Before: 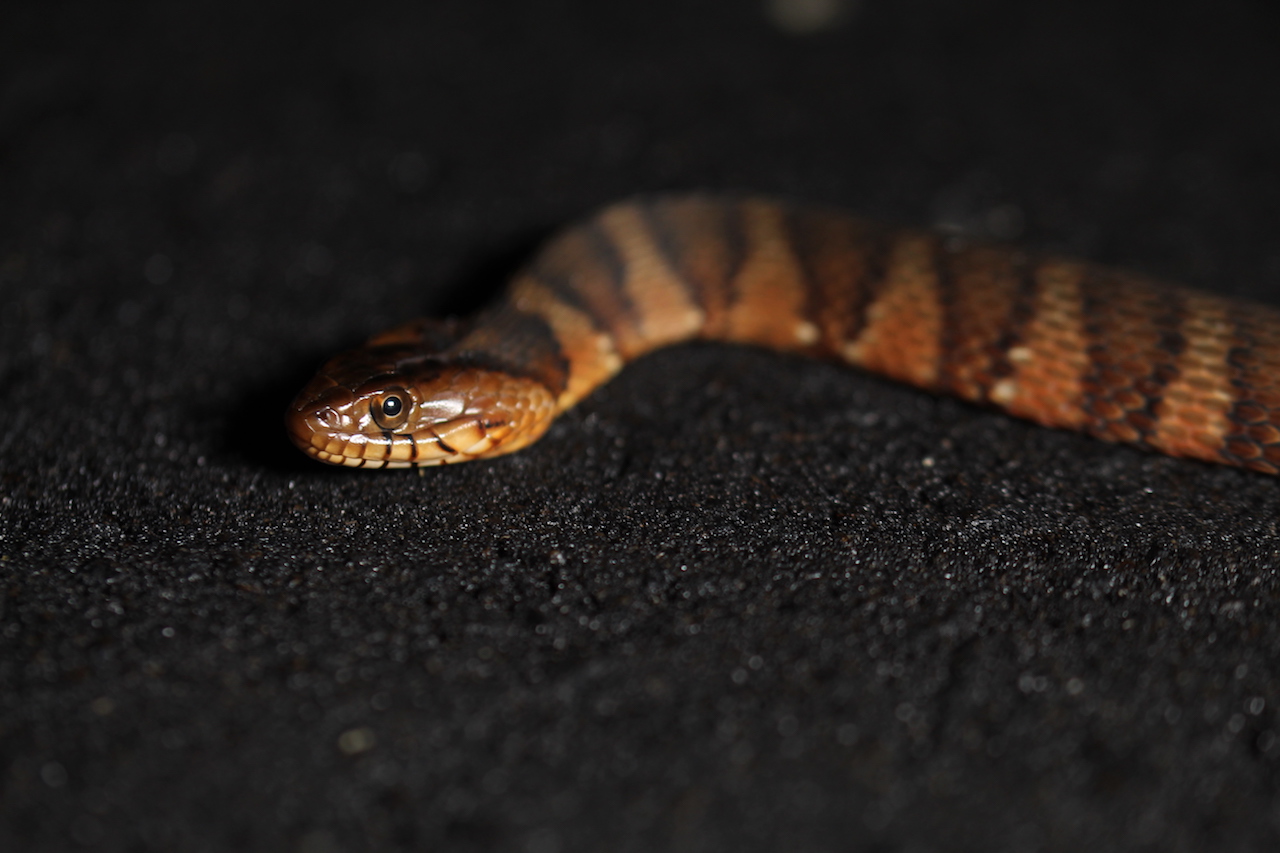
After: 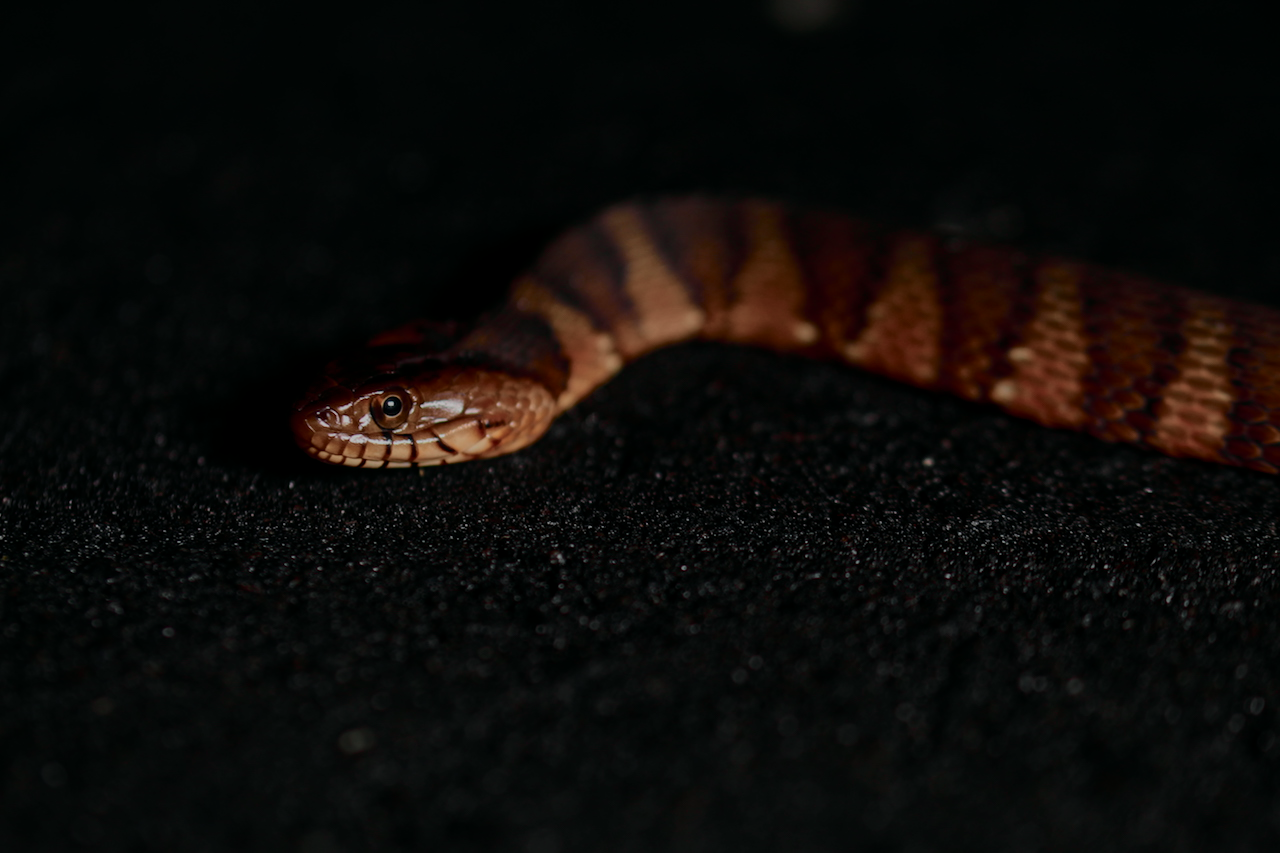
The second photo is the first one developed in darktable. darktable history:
white balance: emerald 1
local contrast: on, module defaults
exposure: exposure -1.468 EV, compensate highlight preservation false
tone curve: curves: ch0 [(0, 0) (0.105, 0.068) (0.195, 0.162) (0.283, 0.283) (0.384, 0.404) (0.485, 0.531) (0.638, 0.681) (0.795, 0.879) (1, 0.977)]; ch1 [(0, 0) (0.161, 0.092) (0.35, 0.33) (0.379, 0.401) (0.456, 0.469) (0.504, 0.501) (0.512, 0.523) (0.58, 0.597) (0.635, 0.646) (1, 1)]; ch2 [(0, 0) (0.371, 0.362) (0.437, 0.437) (0.5, 0.5) (0.53, 0.523) (0.56, 0.58) (0.622, 0.606) (1, 1)], color space Lab, independent channels, preserve colors none
